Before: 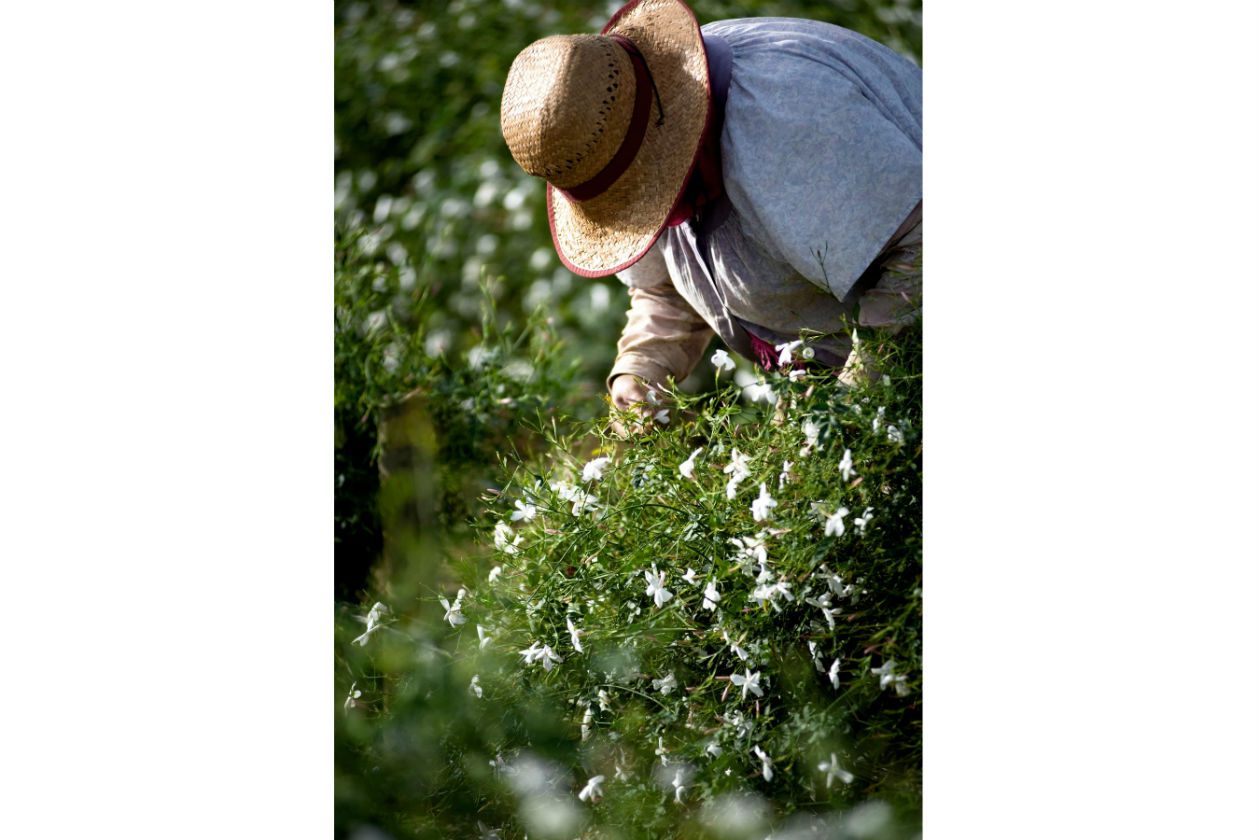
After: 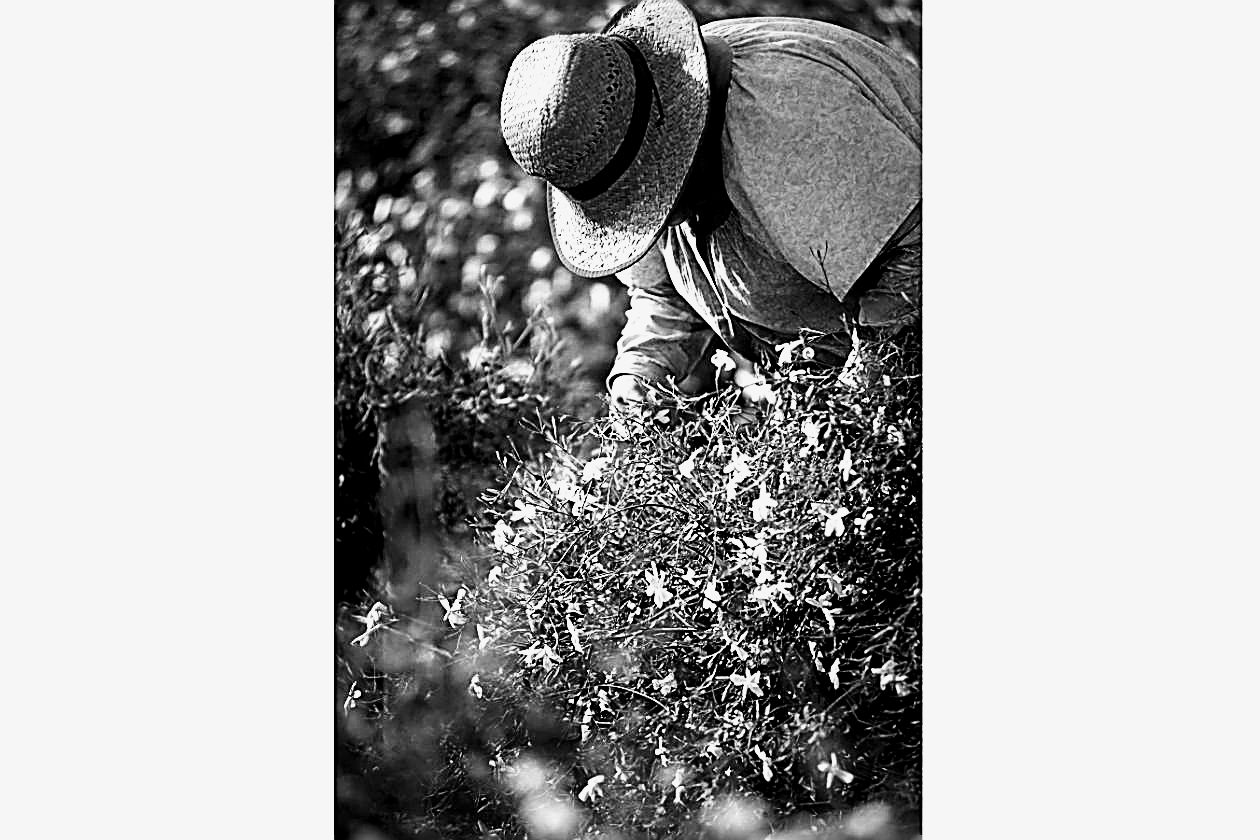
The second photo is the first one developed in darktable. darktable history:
filmic rgb: black relative exposure -7.82 EV, white relative exposure 4.29 EV, hardness 3.86, color science v6 (2022)
exposure: black level correction 0.001, exposure 2 EV, compensate highlight preservation false
contrast brightness saturation: contrast -0.03, brightness -0.59, saturation -1
sharpen: amount 2
